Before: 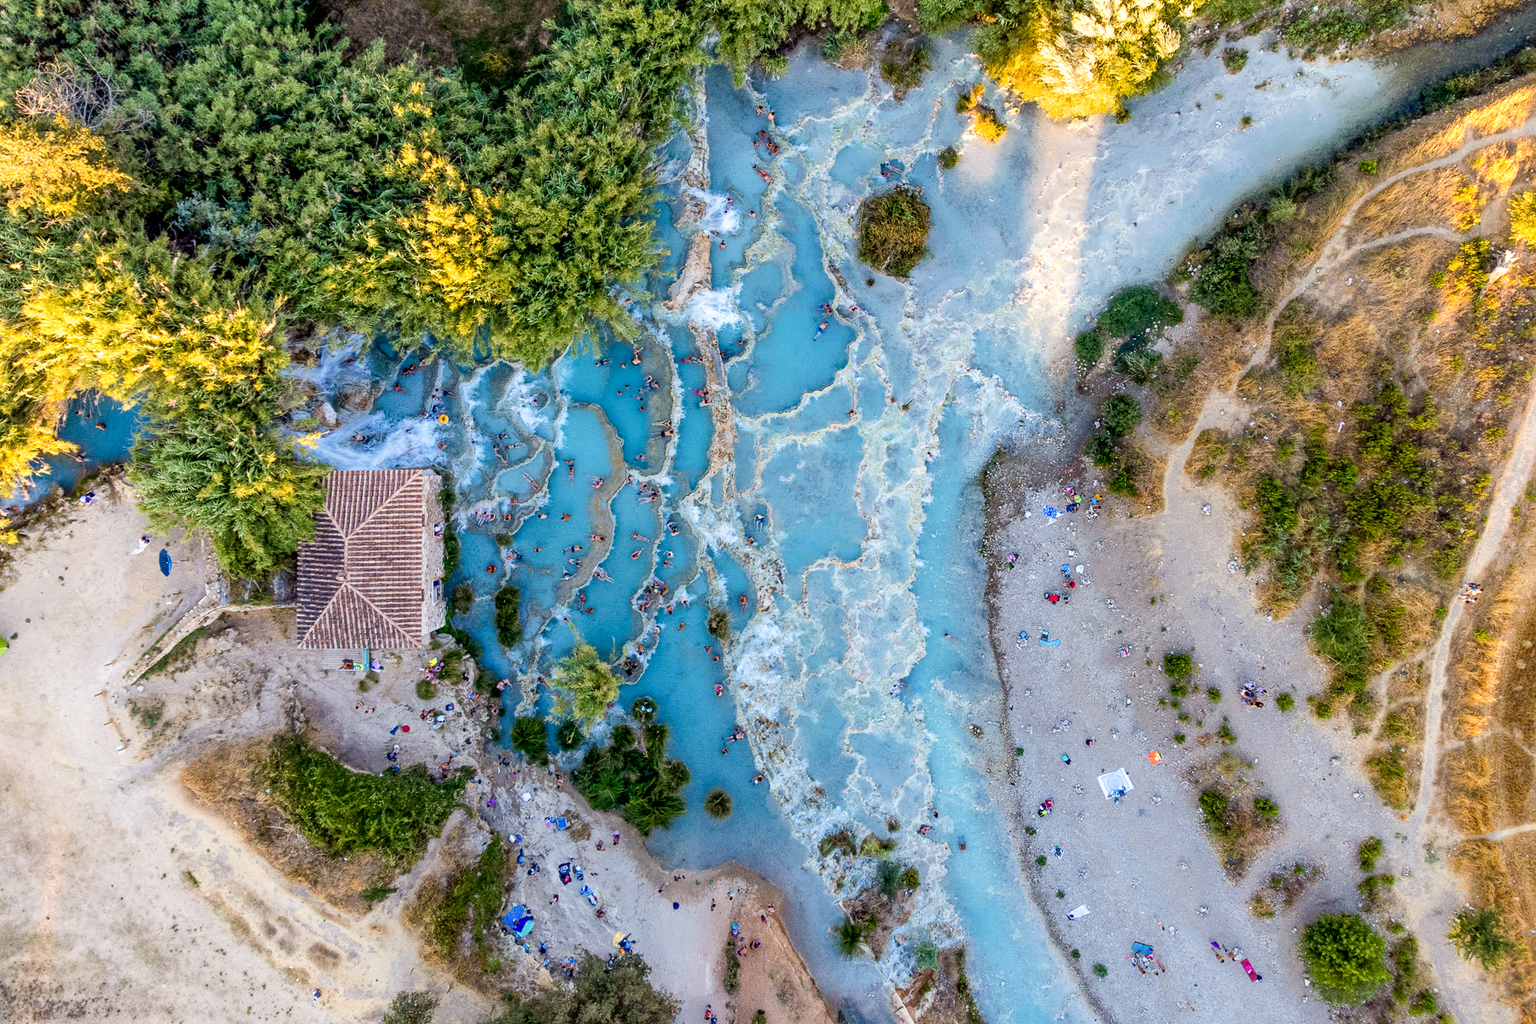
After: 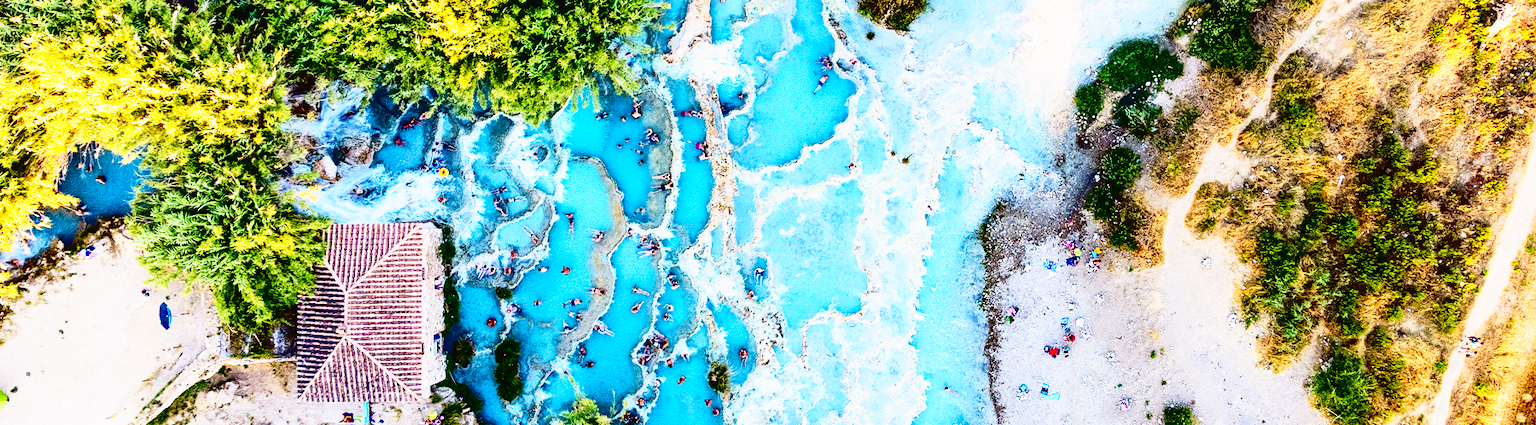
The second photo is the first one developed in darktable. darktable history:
base curve: curves: ch0 [(0, 0) (0.026, 0.03) (0.109, 0.232) (0.351, 0.748) (0.669, 0.968) (1, 1)], preserve colors none
contrast brightness saturation: contrast 0.193, brightness -0.233, saturation 0.108
tone curve: curves: ch0 [(0, 0.023) (0.132, 0.075) (0.241, 0.178) (0.487, 0.491) (0.782, 0.8) (1, 0.989)]; ch1 [(0, 0) (0.396, 0.369) (0.467, 0.454) (0.498, 0.5) (0.518, 0.517) (0.57, 0.586) (0.619, 0.663) (0.692, 0.744) (1, 1)]; ch2 [(0, 0) (0.427, 0.416) (0.483, 0.481) (0.503, 0.503) (0.526, 0.527) (0.563, 0.573) (0.632, 0.667) (0.705, 0.737) (0.985, 0.966)], color space Lab, independent channels, preserve colors none
crop and rotate: top 24.165%, bottom 34.196%
